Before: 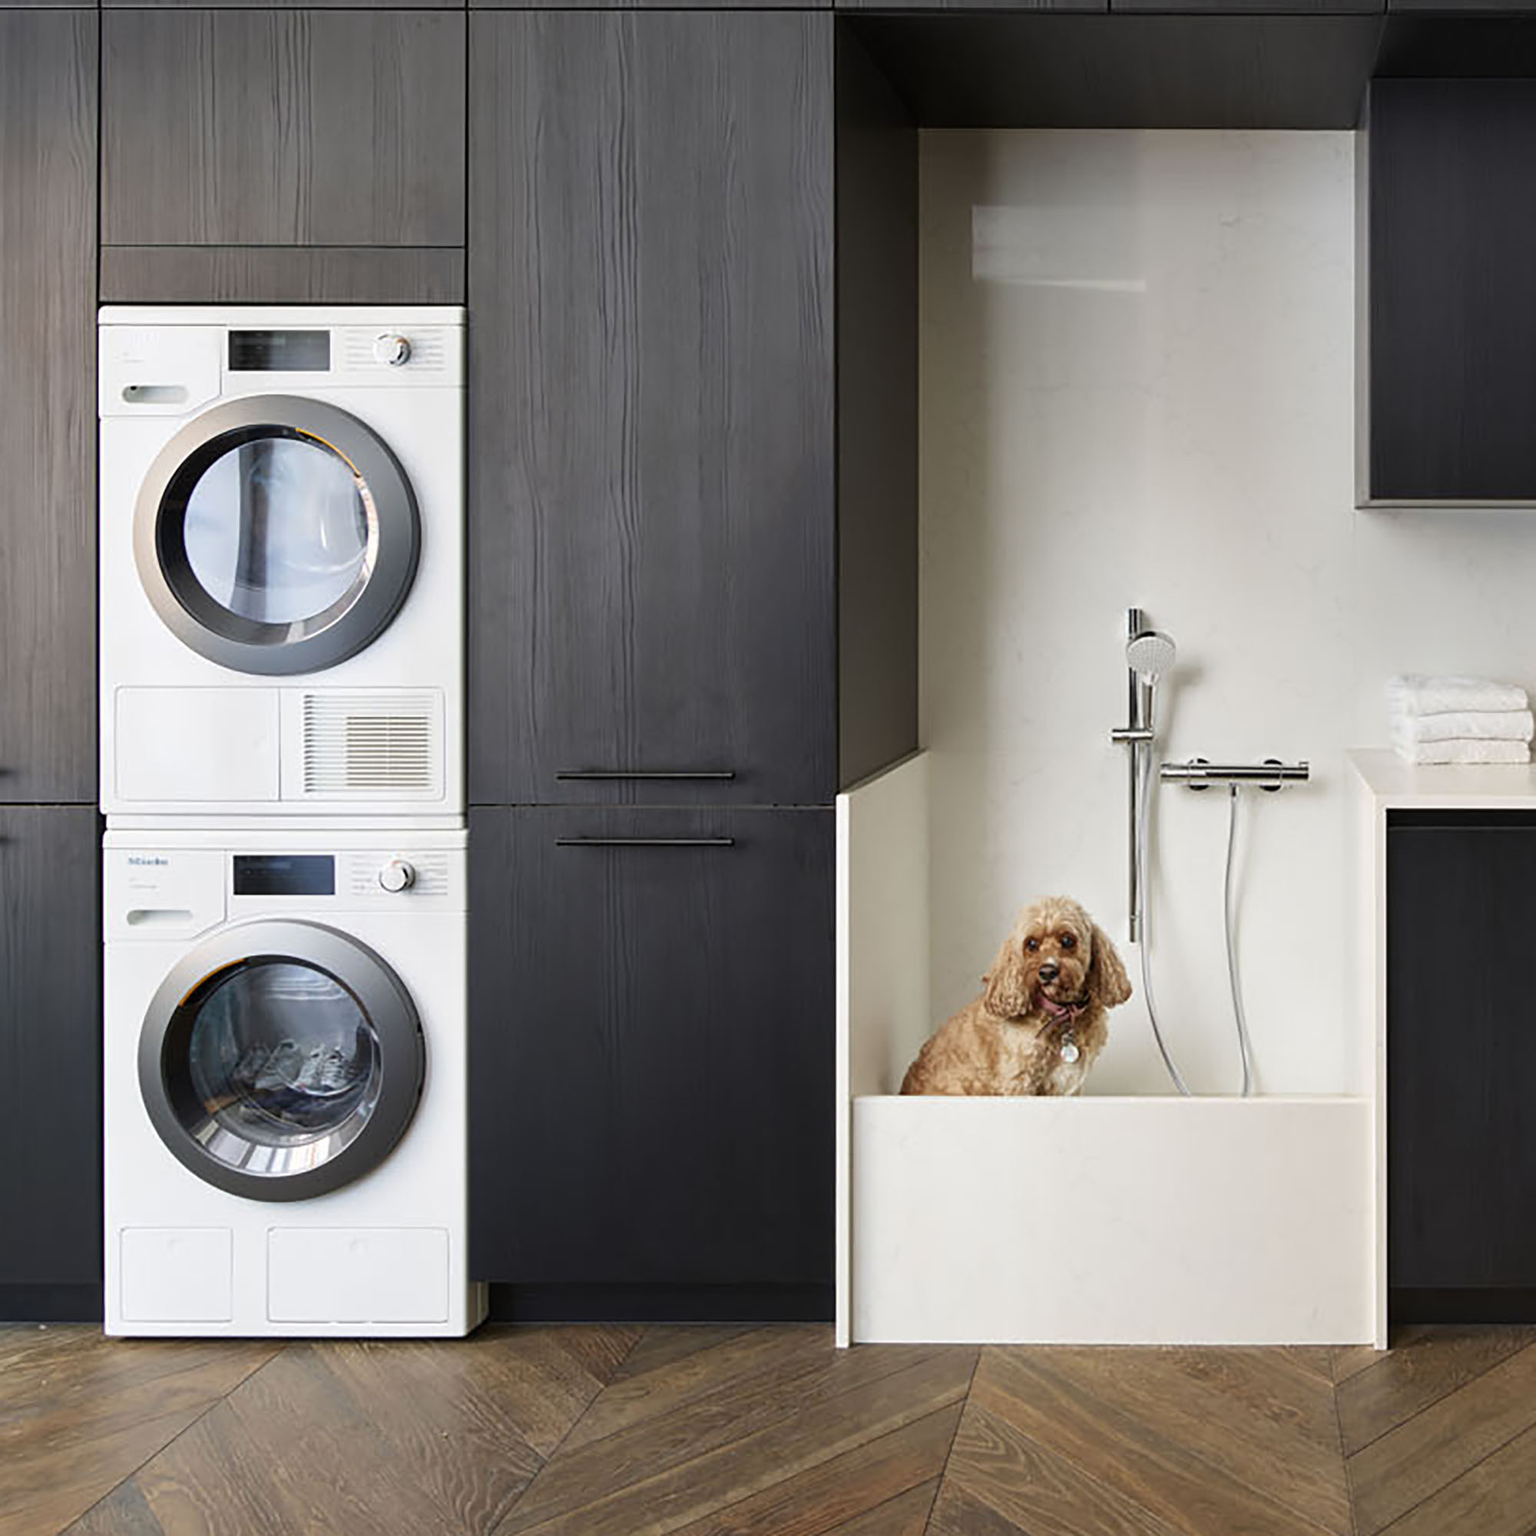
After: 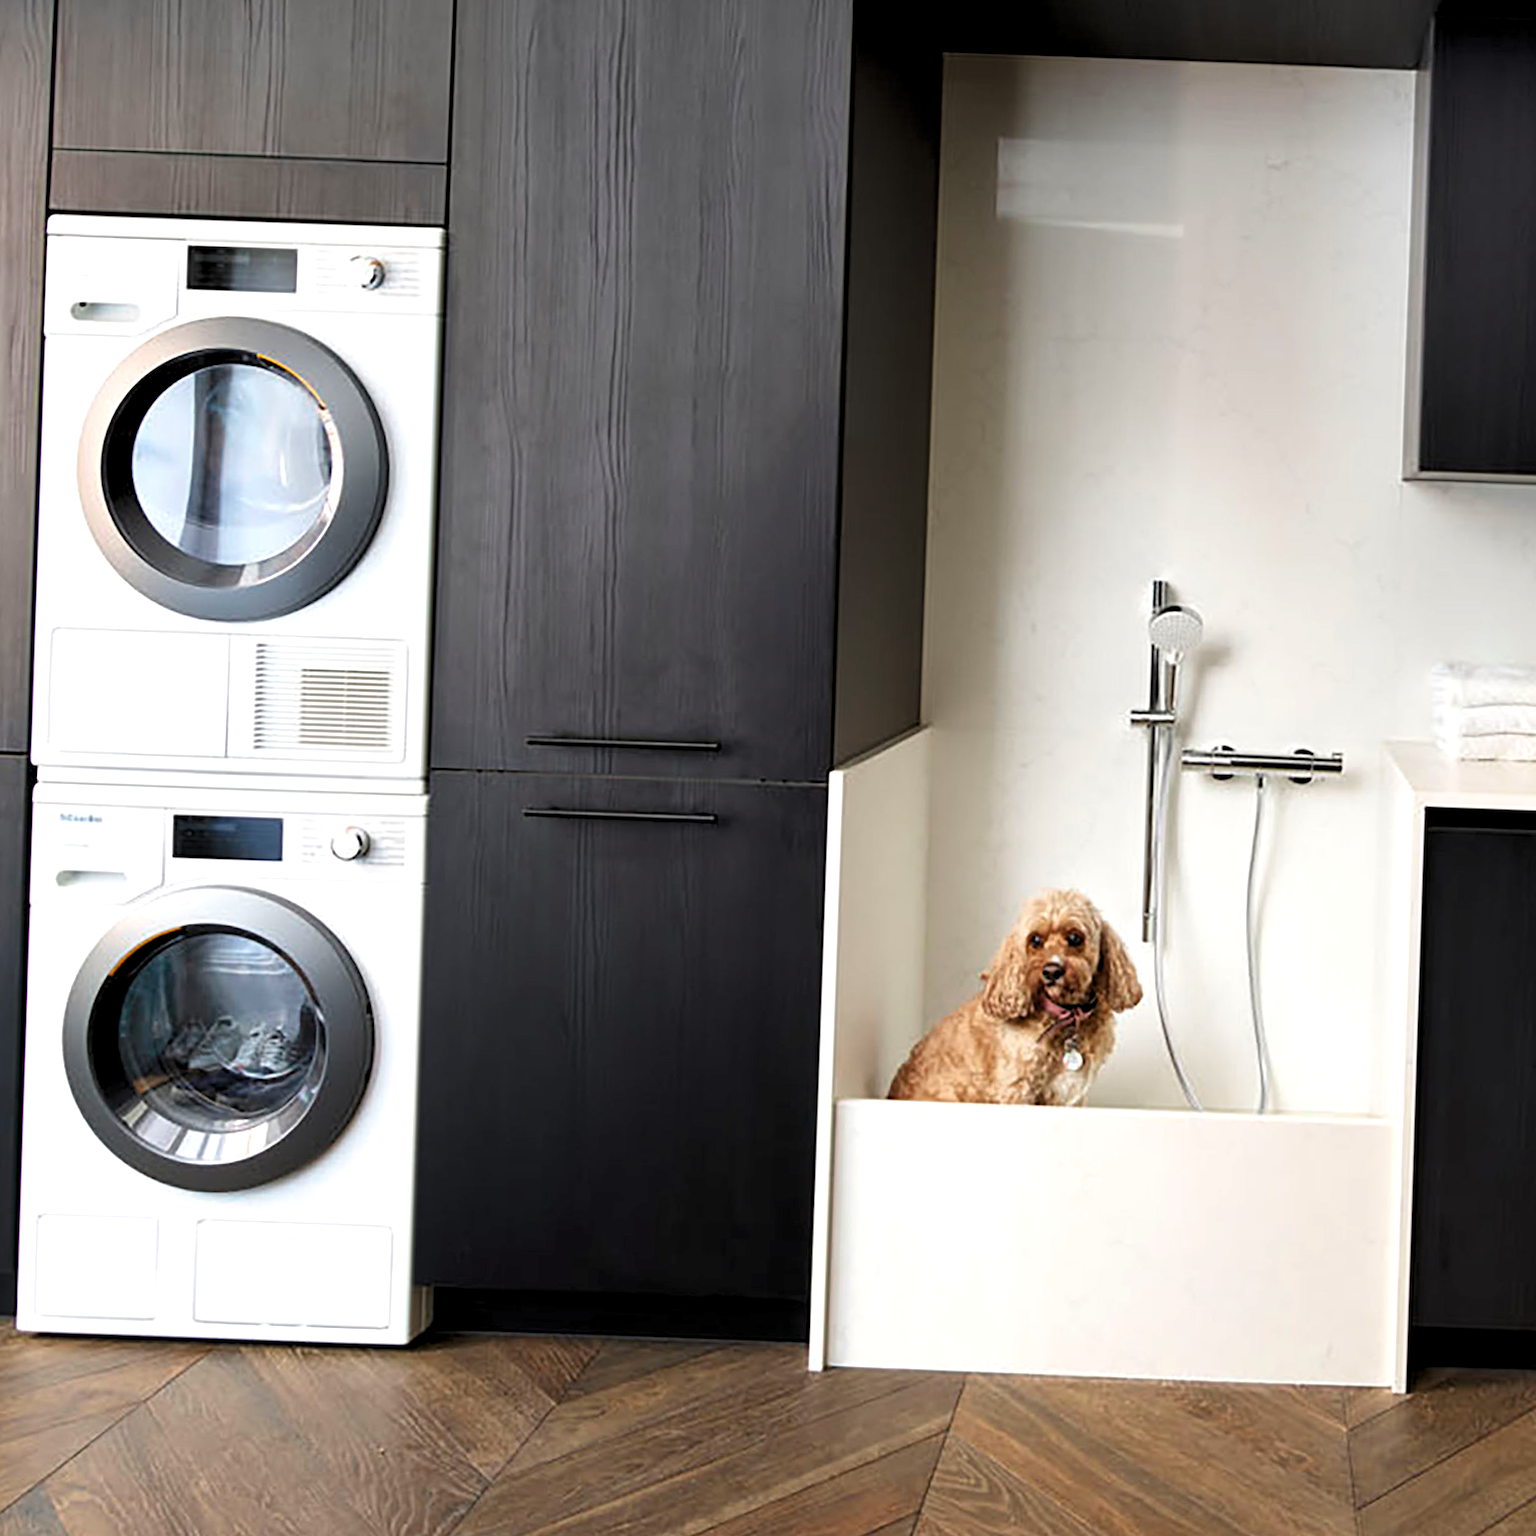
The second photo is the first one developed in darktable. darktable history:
levels: levels [0.055, 0.477, 0.9]
crop and rotate: angle -1.96°, left 3.097%, top 4.154%, right 1.586%, bottom 0.529%
